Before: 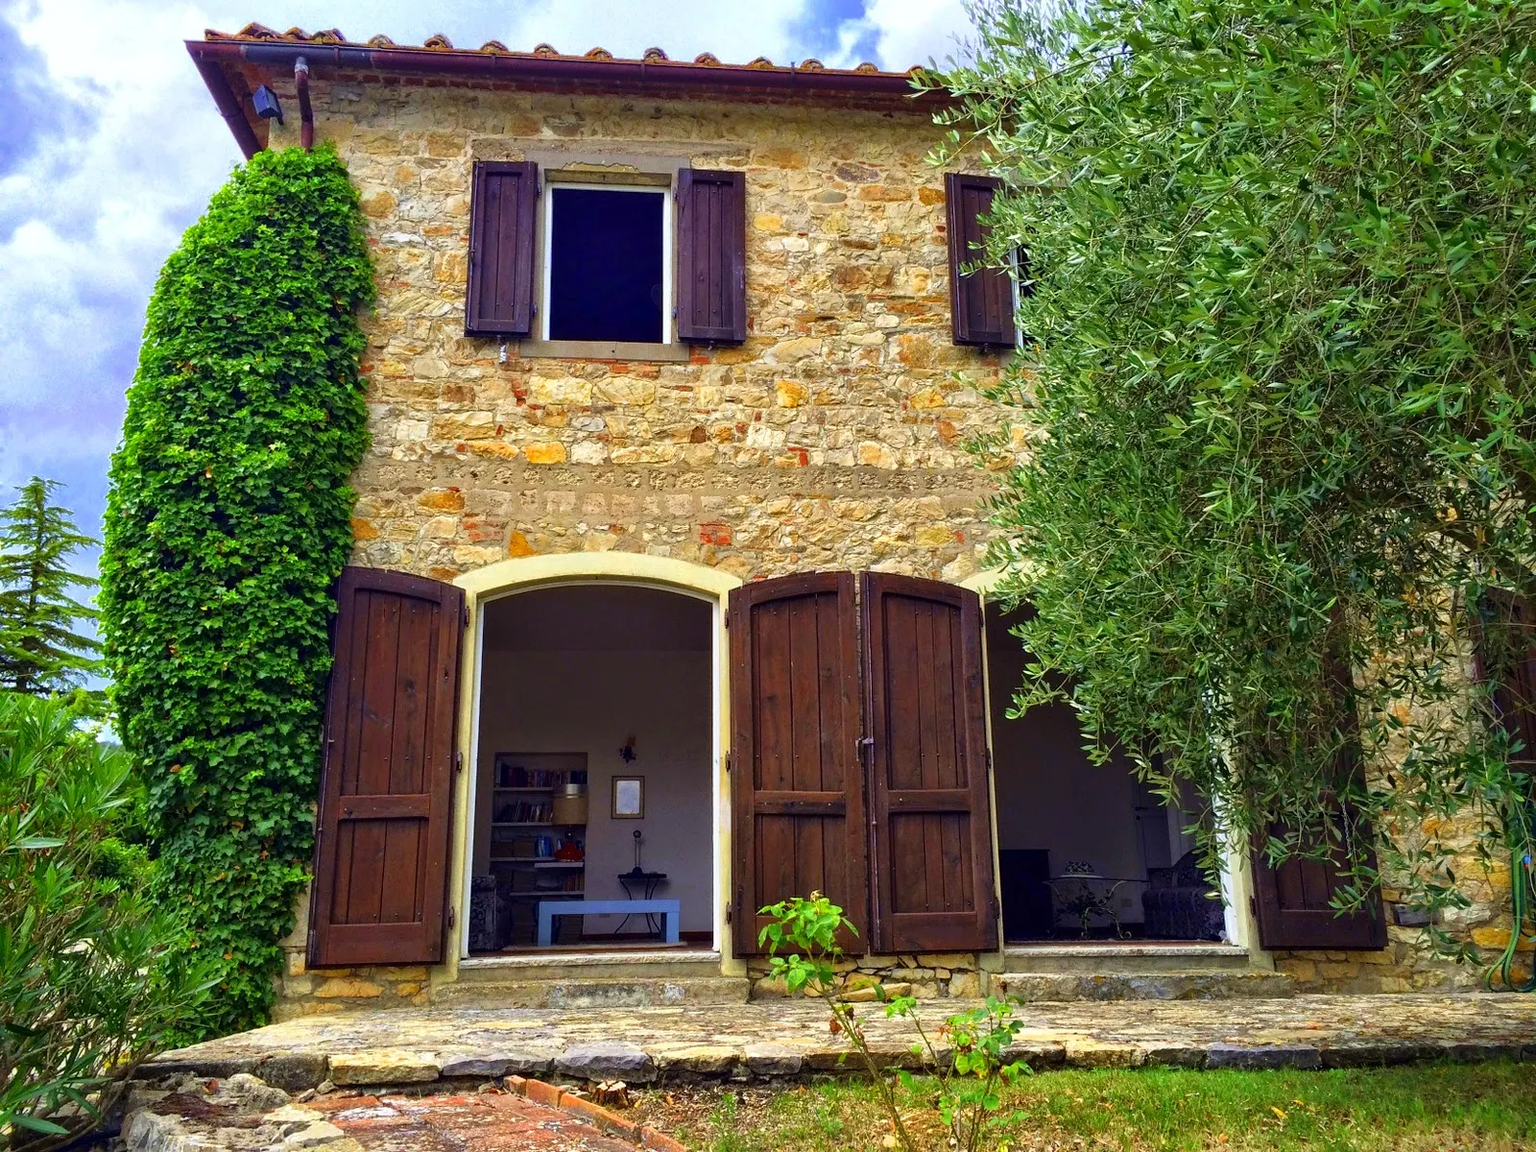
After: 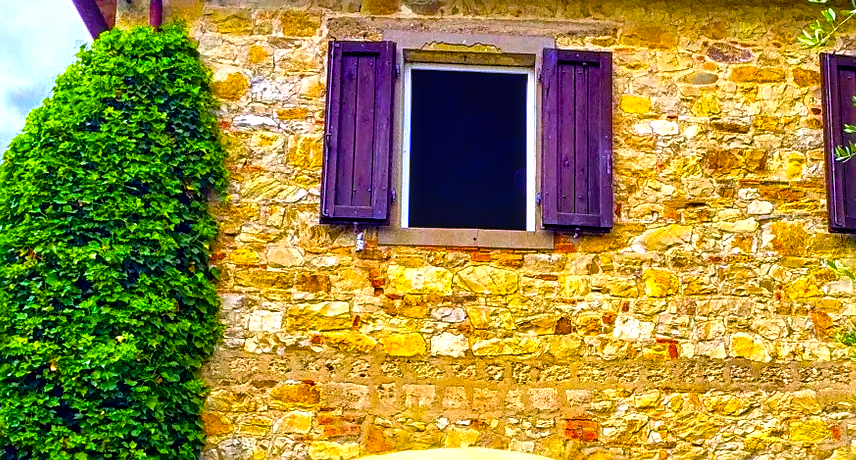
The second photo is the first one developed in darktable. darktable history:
crop: left 10.277%, top 10.623%, right 36.171%, bottom 51.037%
local contrast: on, module defaults
sharpen: on, module defaults
exposure: exposure 0.378 EV, compensate exposure bias true, compensate highlight preservation false
color calibration: output R [1.063, -0.012, -0.003, 0], output B [-0.079, 0.047, 1, 0], illuminant Planckian (black body), x 0.375, y 0.374, temperature 4105.34 K
color balance rgb: shadows lift › luminance -20.294%, linear chroma grading › global chroma 9.762%, perceptual saturation grading › global saturation 29.942%, global vibrance 50.185%
